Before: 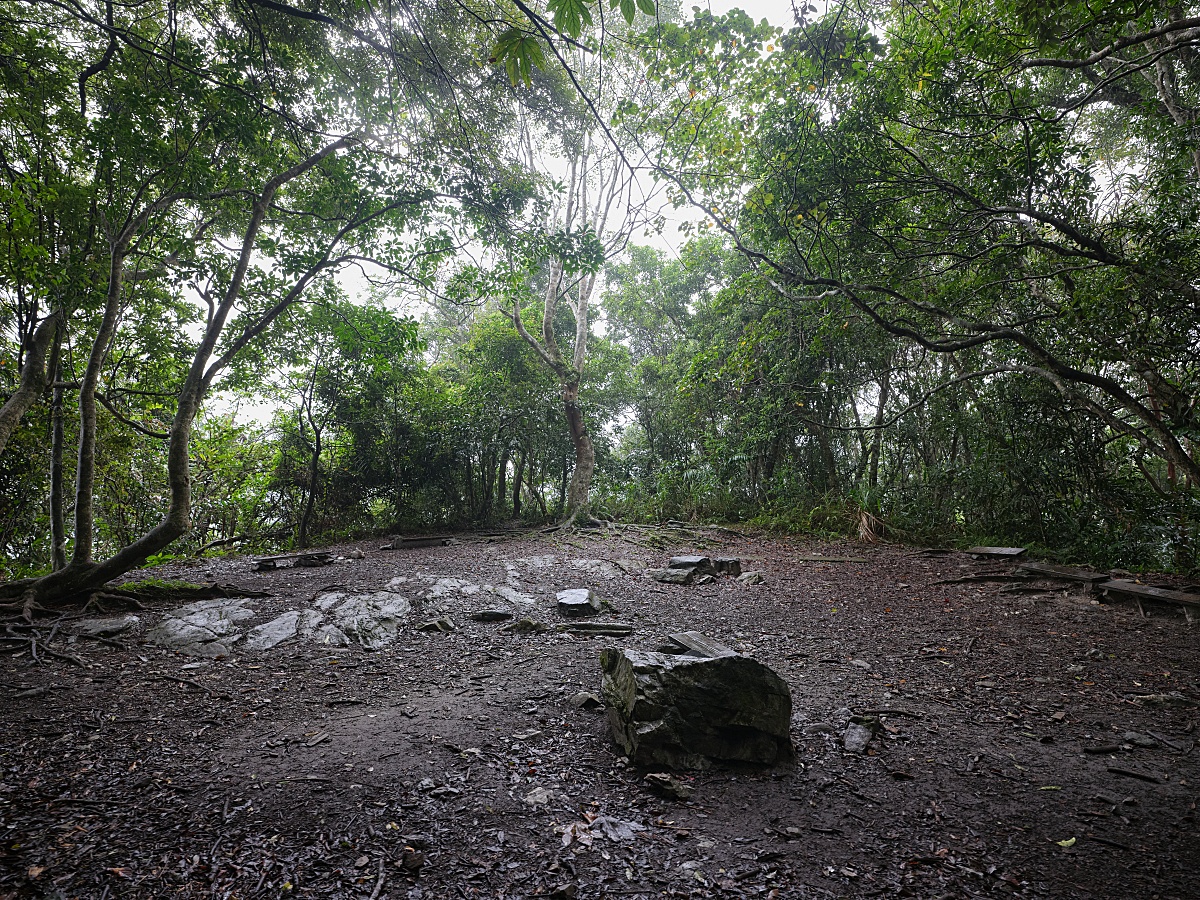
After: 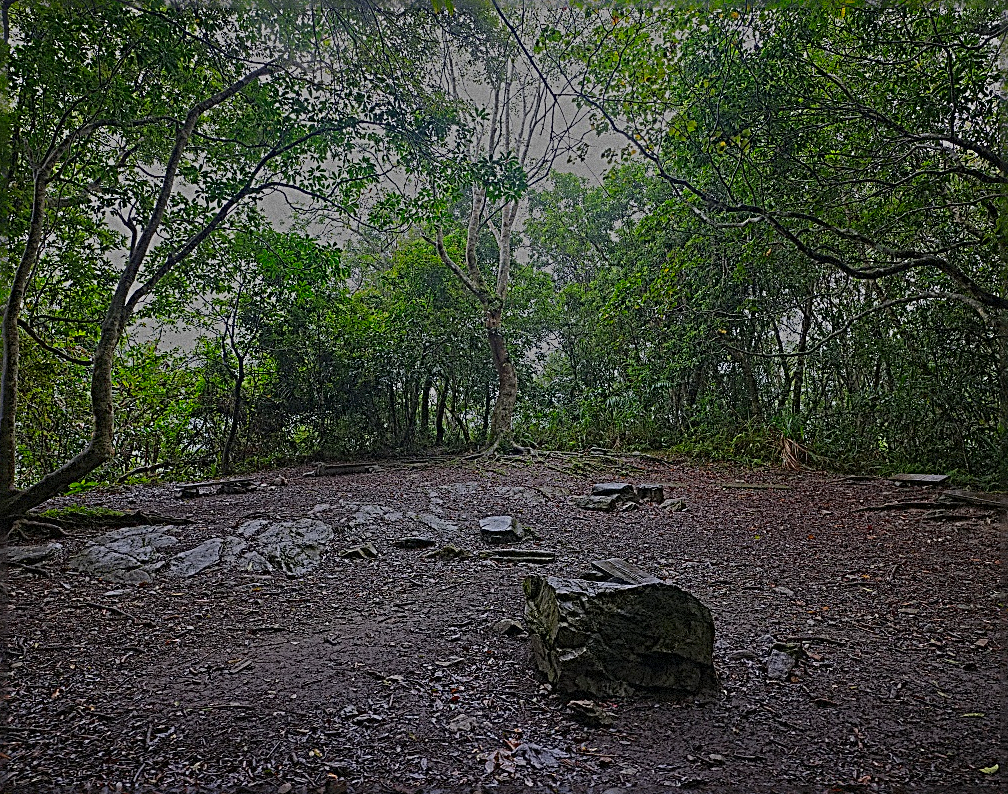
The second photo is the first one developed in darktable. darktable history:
white balance: emerald 1
sharpen: radius 3.158, amount 1.731
grain: strength 35%, mid-tones bias 0%
crop: left 6.446%, top 8.188%, right 9.538%, bottom 3.548%
exposure: black level correction 0, exposure 1 EV, compensate exposure bias true, compensate highlight preservation false
global tonemap: drago (1, 100), detail 1
